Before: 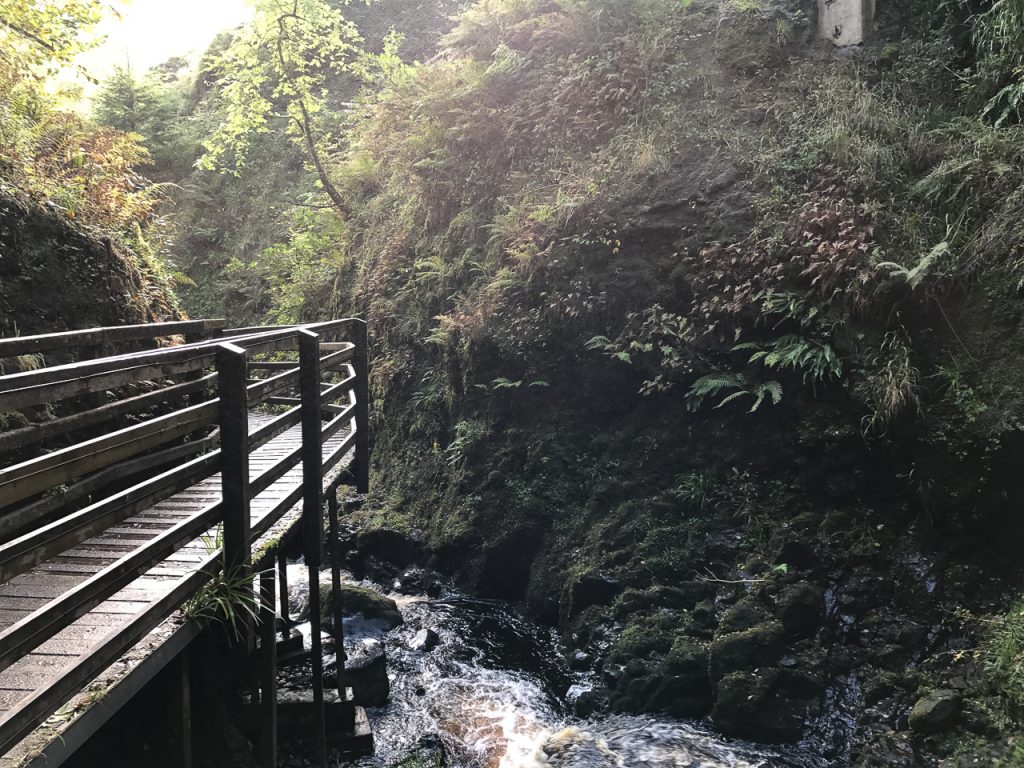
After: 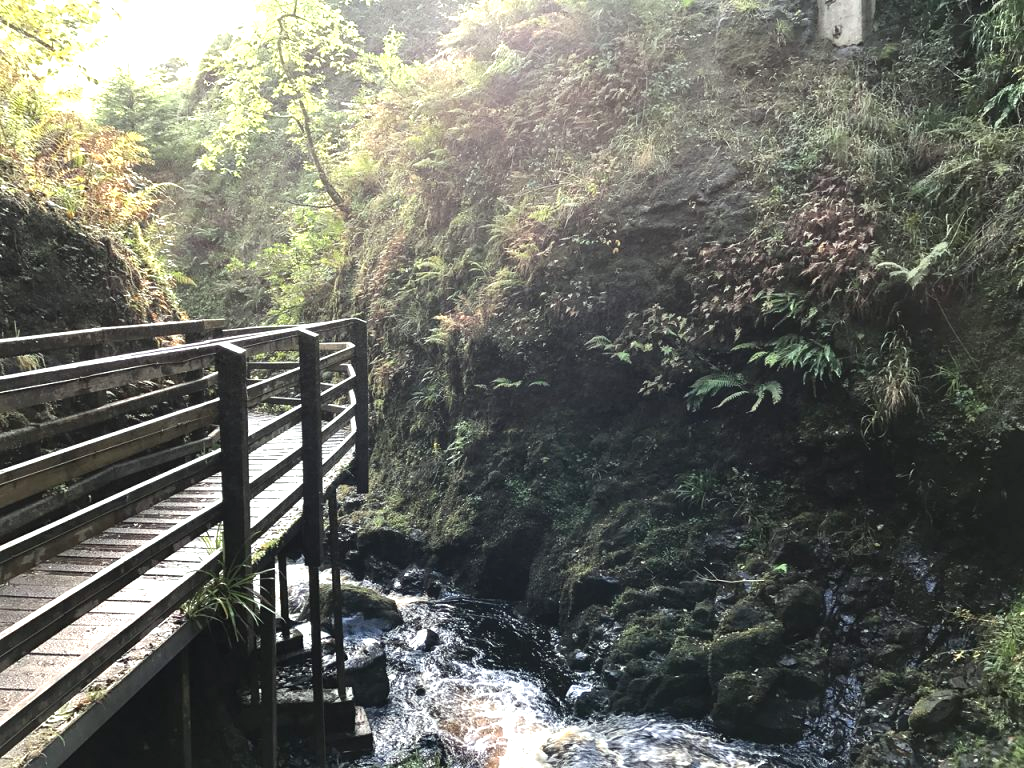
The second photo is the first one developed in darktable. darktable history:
exposure: black level correction 0, exposure 0.701 EV, compensate highlight preservation false
color correction: highlights a* -2.56, highlights b* 2.28
